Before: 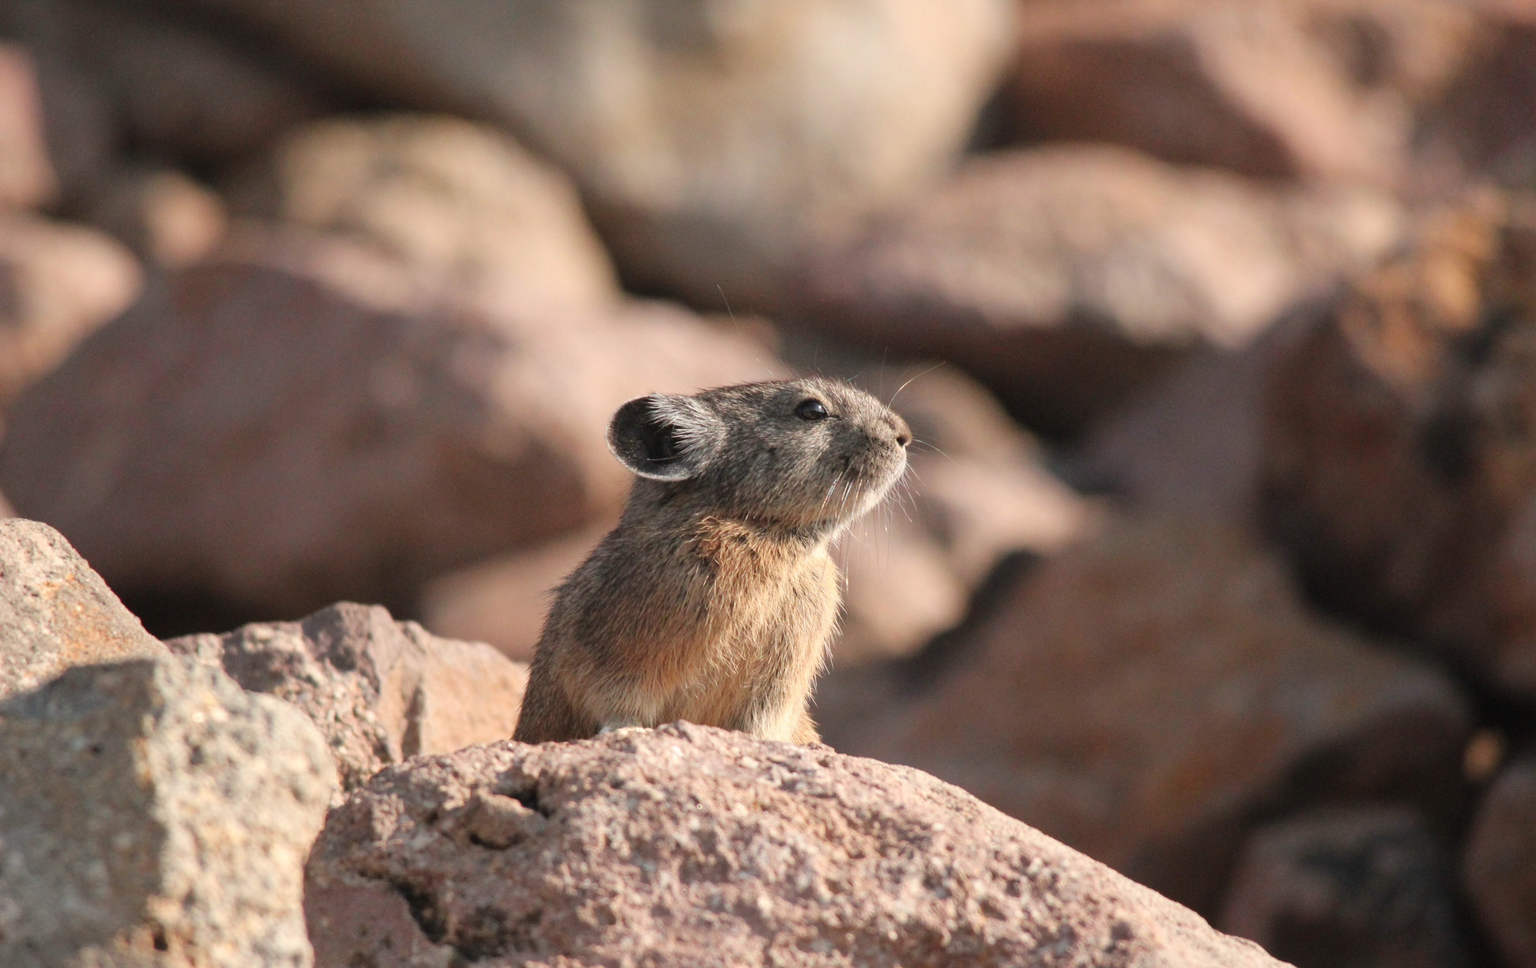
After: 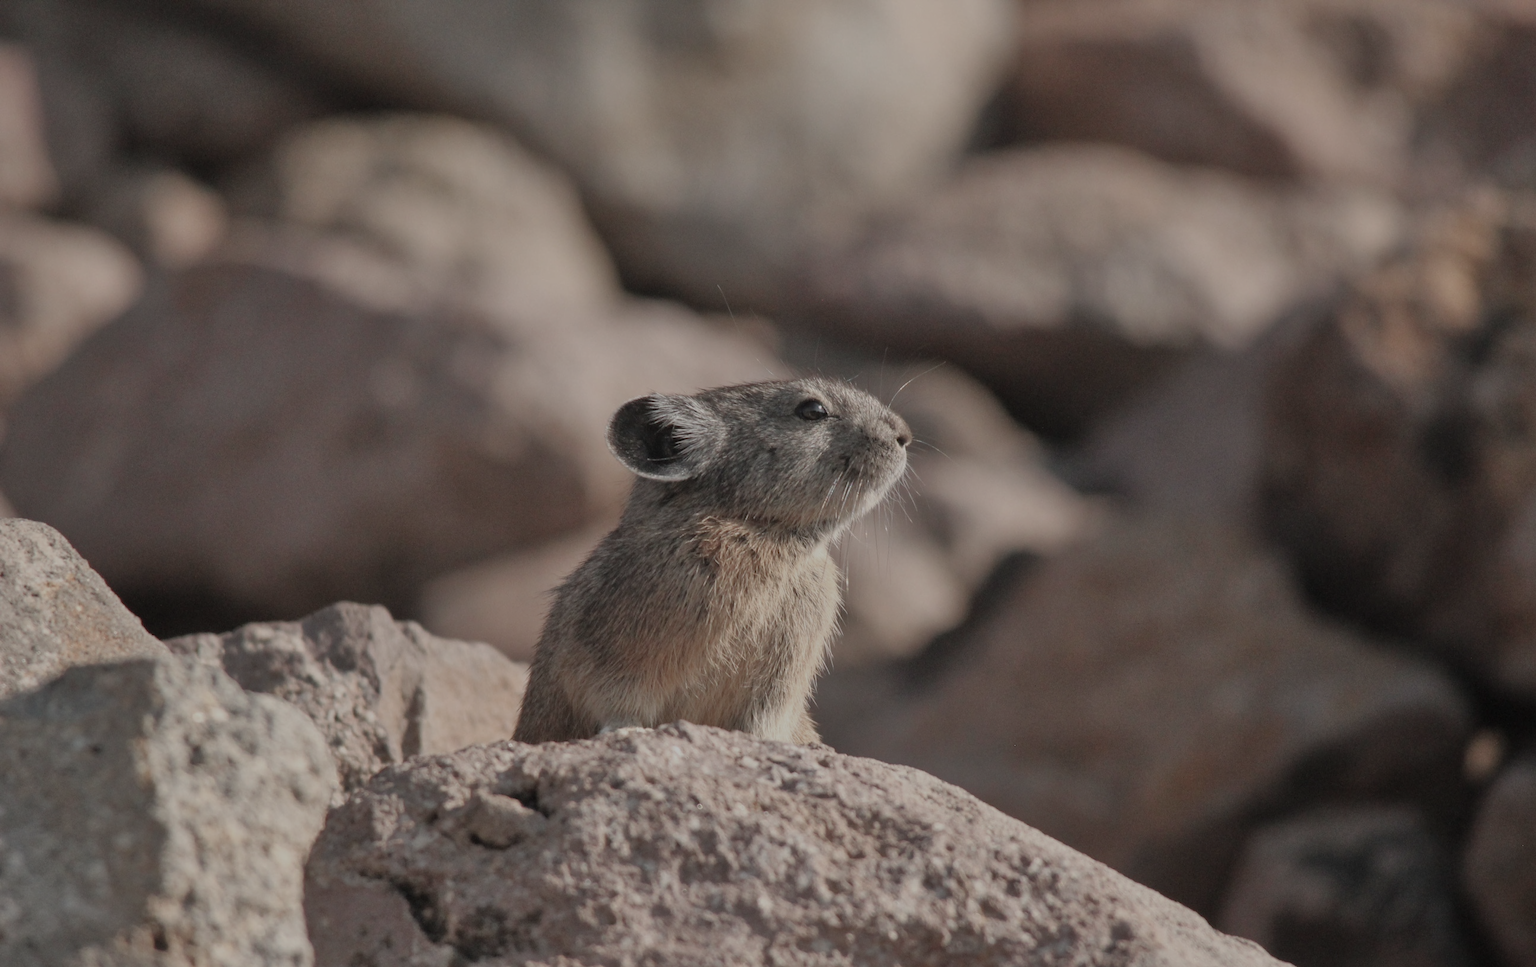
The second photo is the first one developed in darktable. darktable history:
tone equalizer: -8 EV -0.034 EV, -7 EV 0.021 EV, -6 EV -0.006 EV, -5 EV 0.008 EV, -4 EV -0.04 EV, -3 EV -0.236 EV, -2 EV -0.652 EV, -1 EV -0.969 EV, +0 EV -0.965 EV, mask exposure compensation -0.508 EV
color zones: curves: ch1 [(0, 0.292) (0.001, 0.292) (0.2, 0.264) (0.4, 0.248) (0.6, 0.248) (0.8, 0.264) (0.999, 0.292) (1, 0.292)]
